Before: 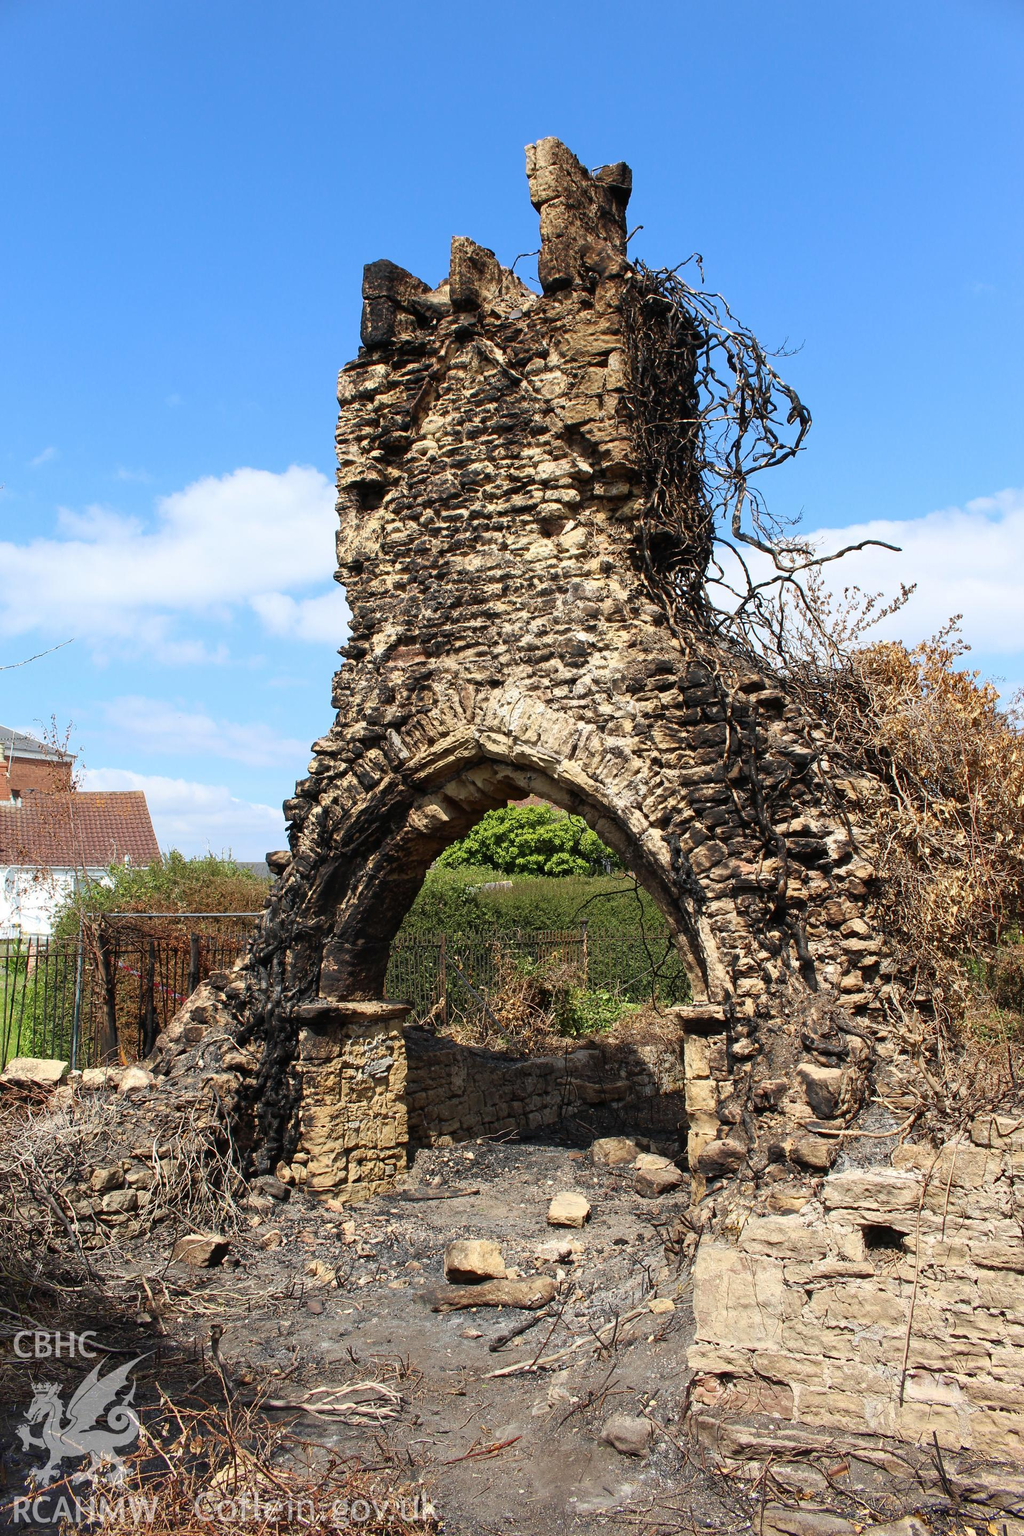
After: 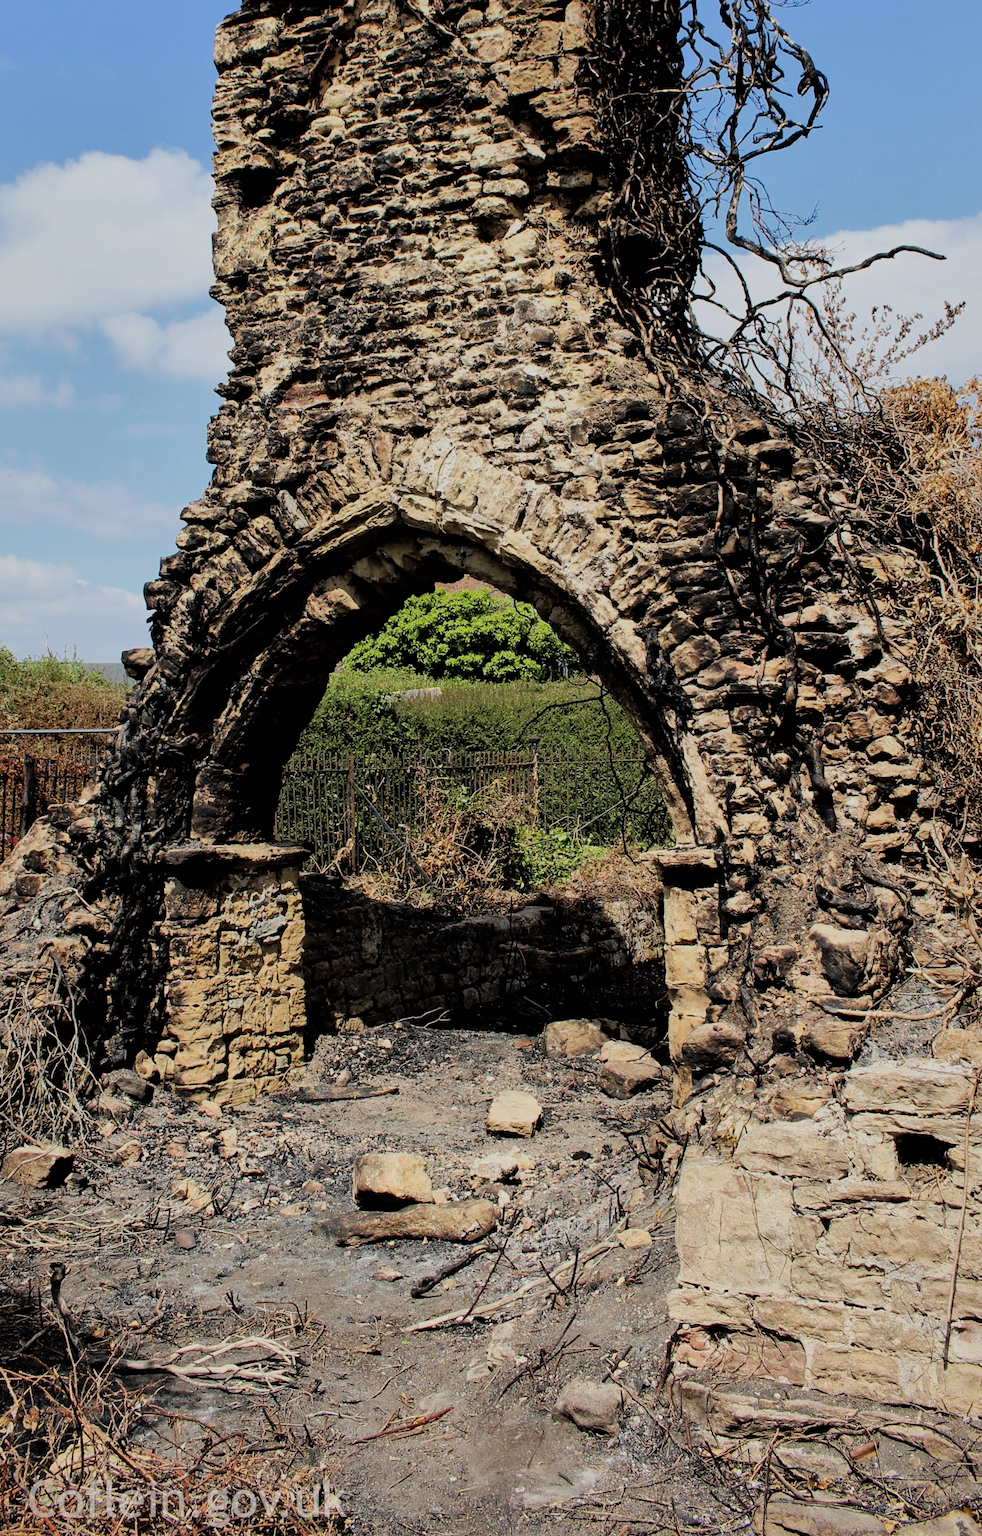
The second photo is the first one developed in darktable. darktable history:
filmic rgb: black relative exposure -5 EV, hardness 2.88, contrast 1.4, highlights saturation mix -30%
crop: left 16.871%, top 22.857%, right 9.116%
shadows and highlights: shadows 40, highlights -60
